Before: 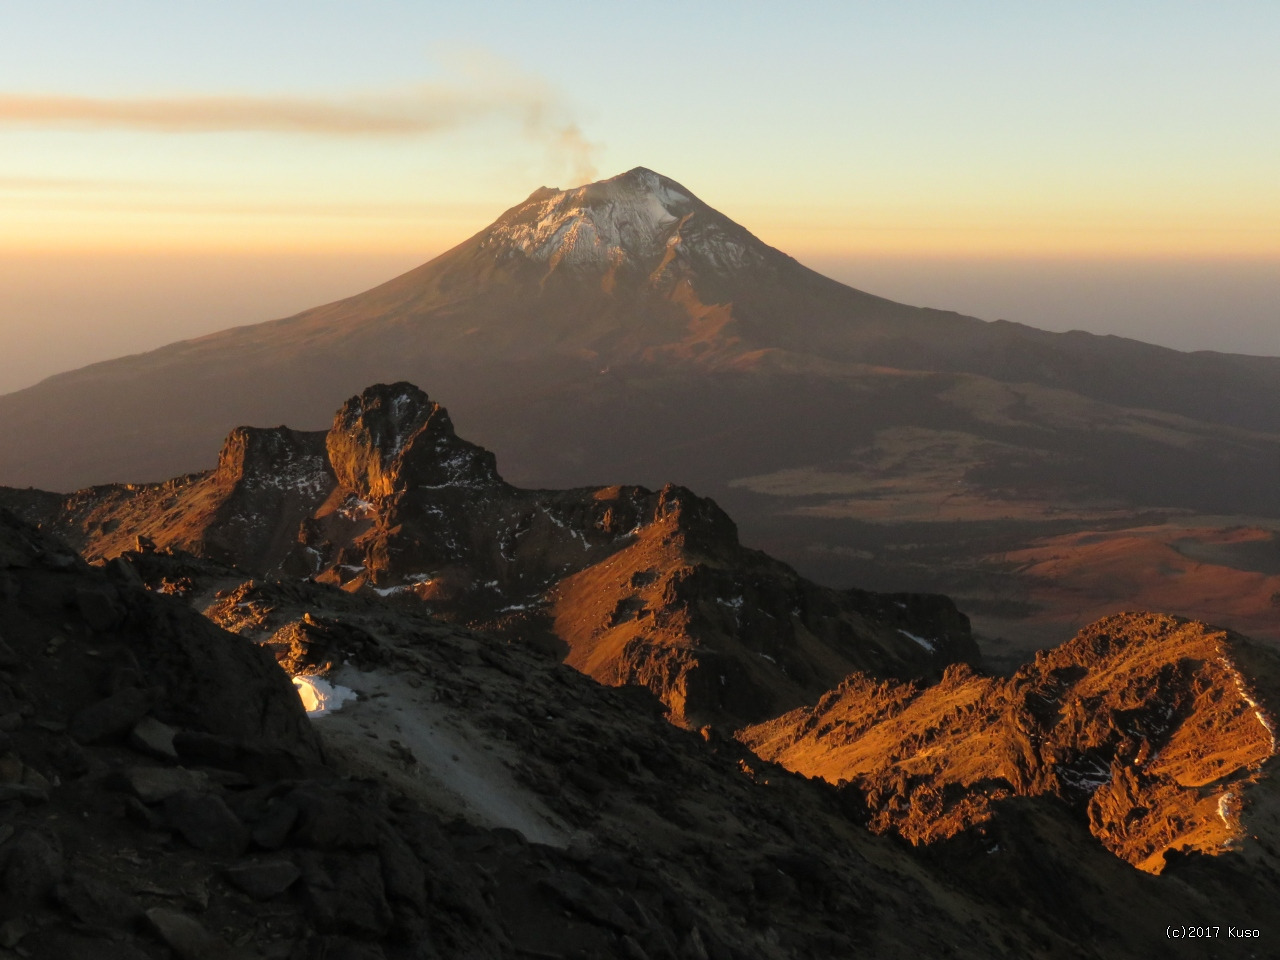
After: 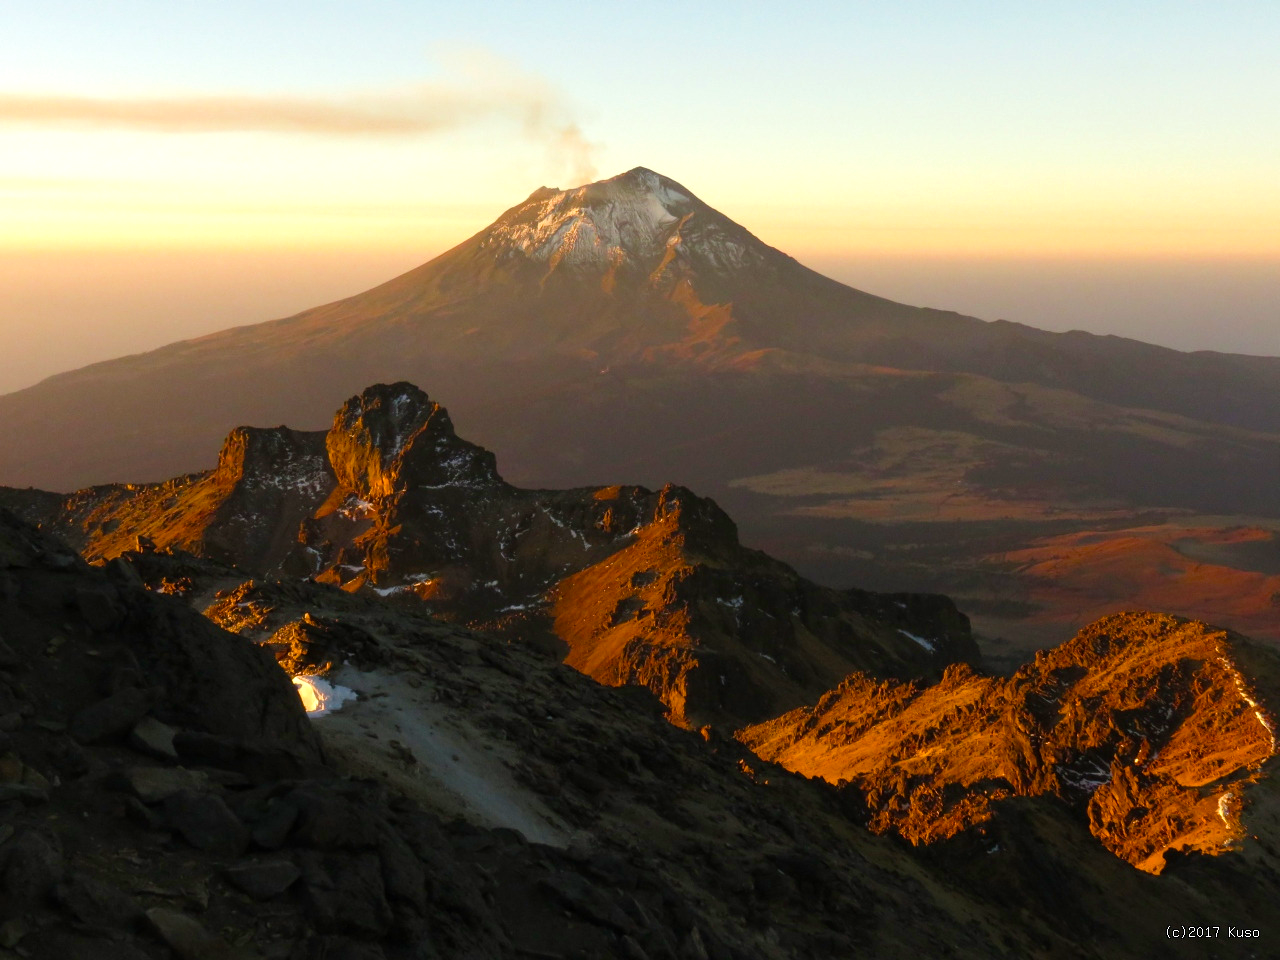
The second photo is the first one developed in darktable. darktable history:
color balance rgb: perceptual saturation grading › global saturation 0.98%, perceptual saturation grading › mid-tones 6.147%, perceptual saturation grading › shadows 72.414%, perceptual brilliance grading › highlights 9.665%, perceptual brilliance grading › mid-tones 5.522%
velvia: strength 15.03%
